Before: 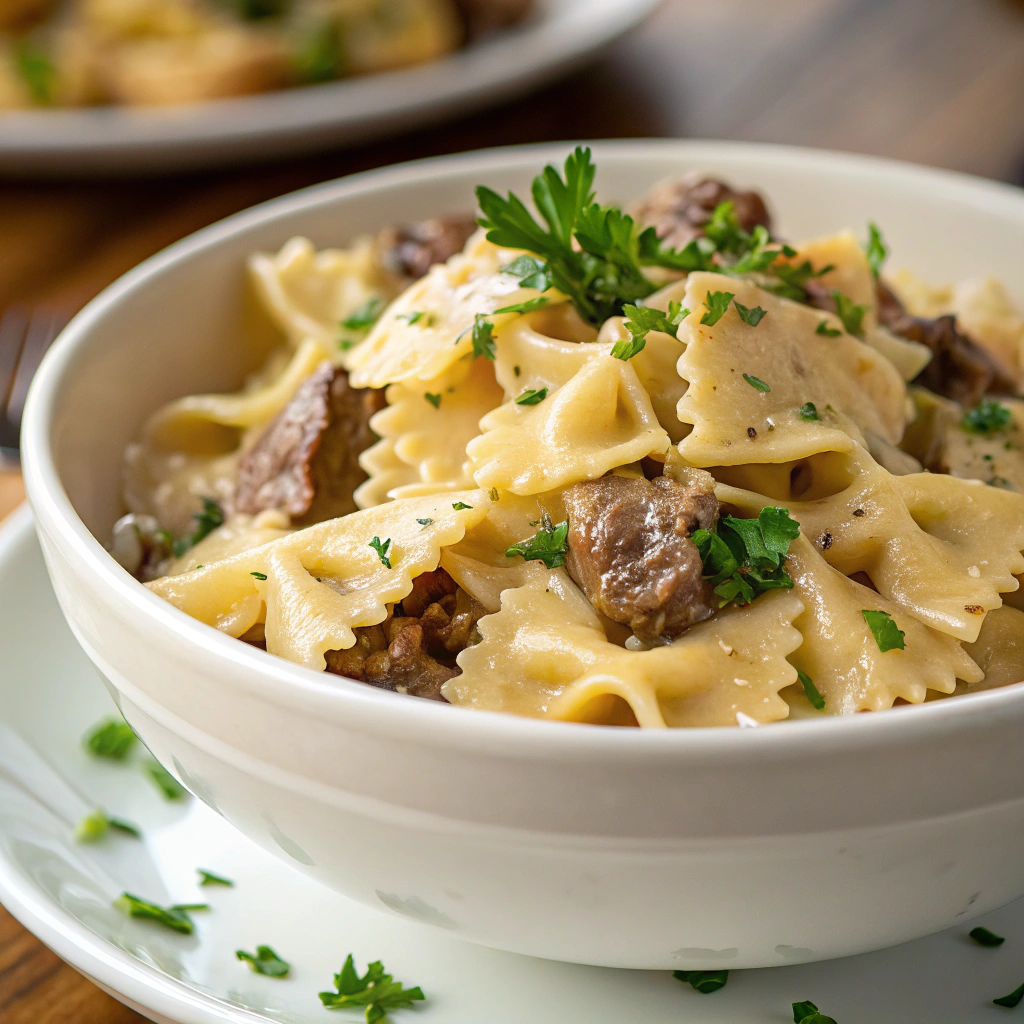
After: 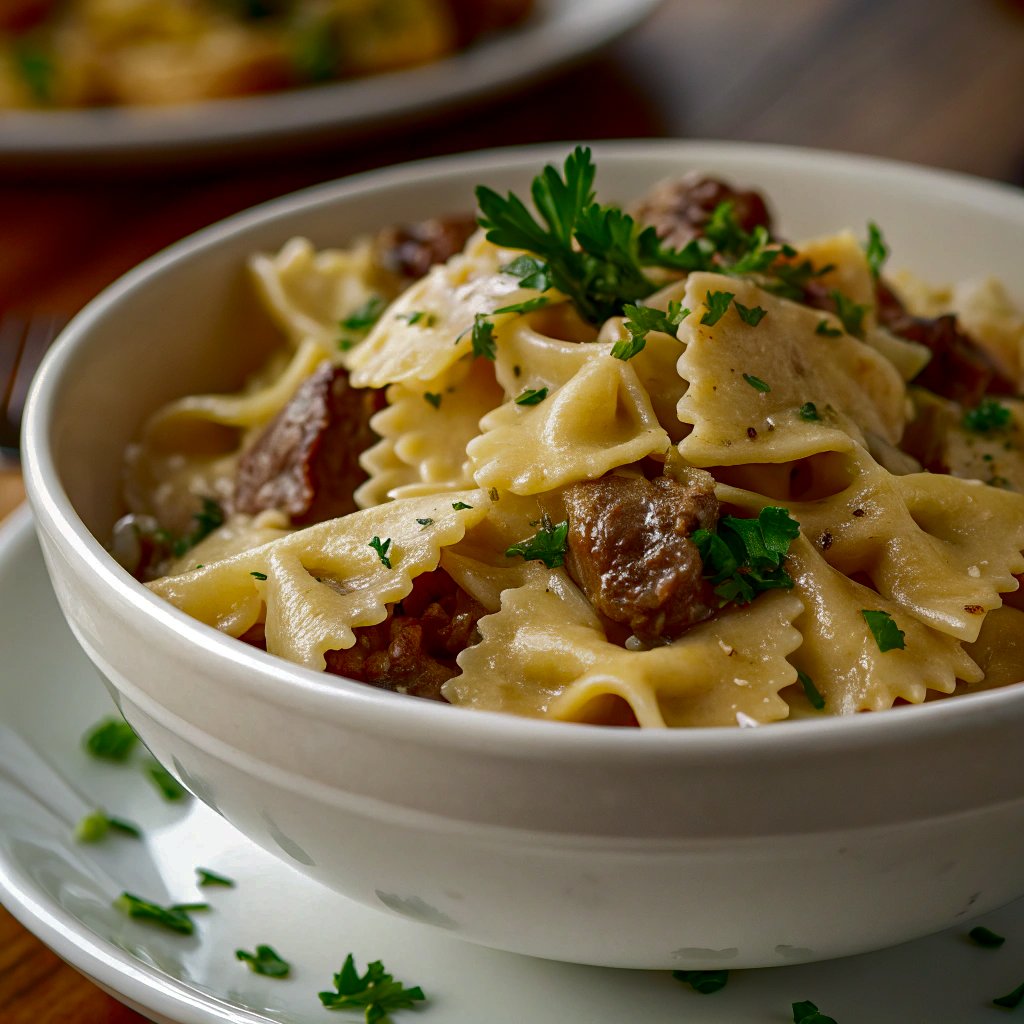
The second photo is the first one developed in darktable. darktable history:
contrast brightness saturation: brightness -0.511
shadows and highlights: highlights -60.11
